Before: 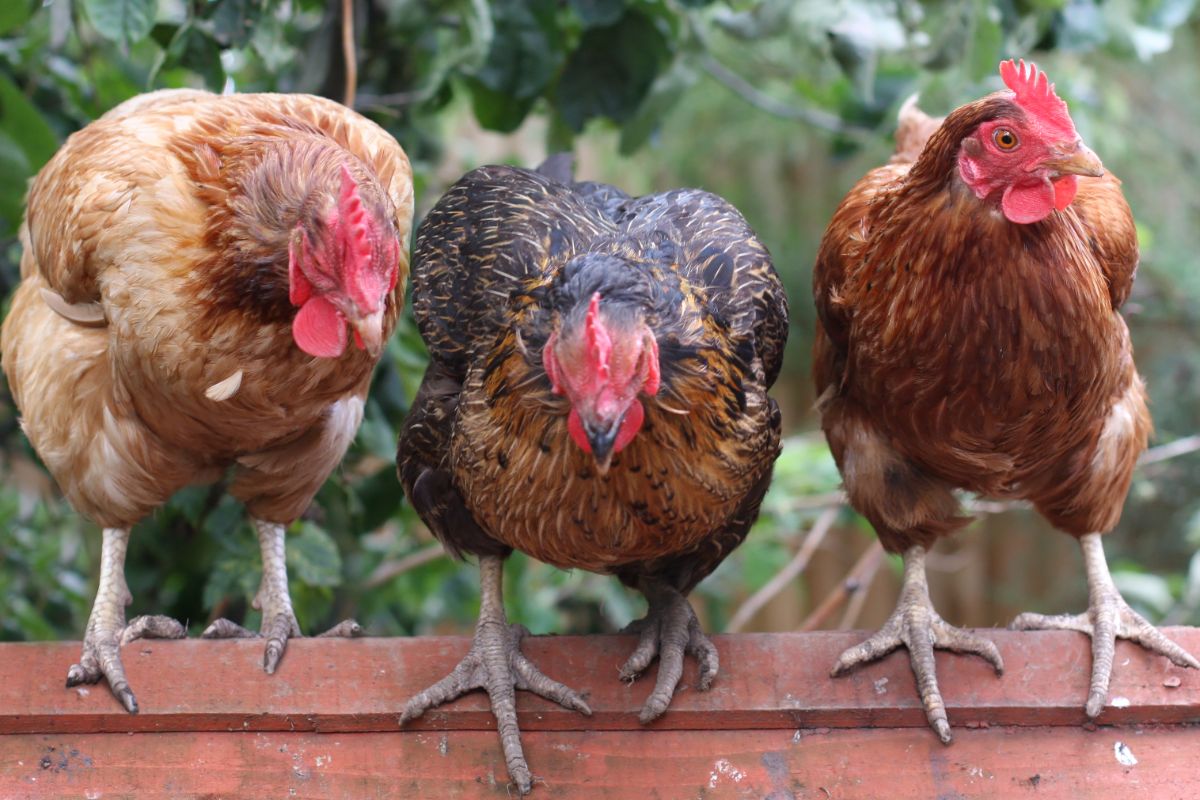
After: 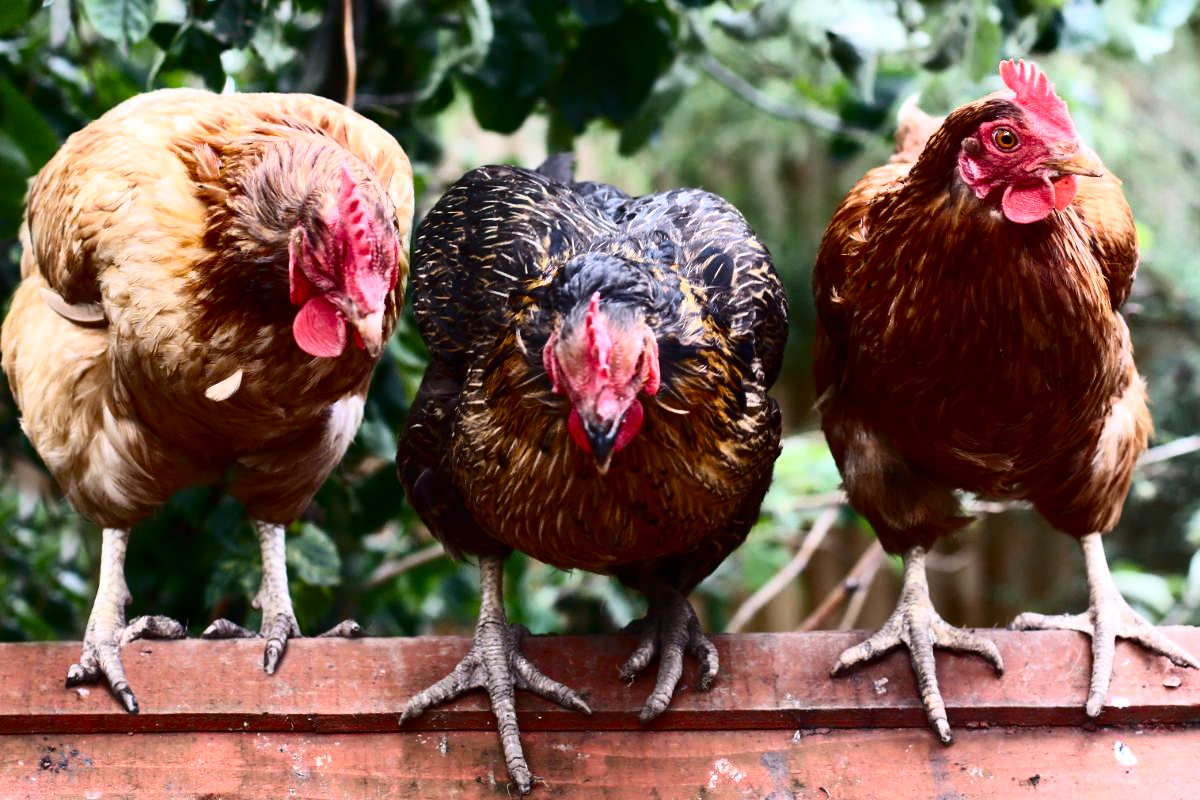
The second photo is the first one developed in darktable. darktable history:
color balance rgb: power › luminance -3.552%, power › hue 142.98°, perceptual saturation grading › global saturation 30.447%, contrast 4.808%
contrast brightness saturation: contrast 0.489, saturation -0.084
